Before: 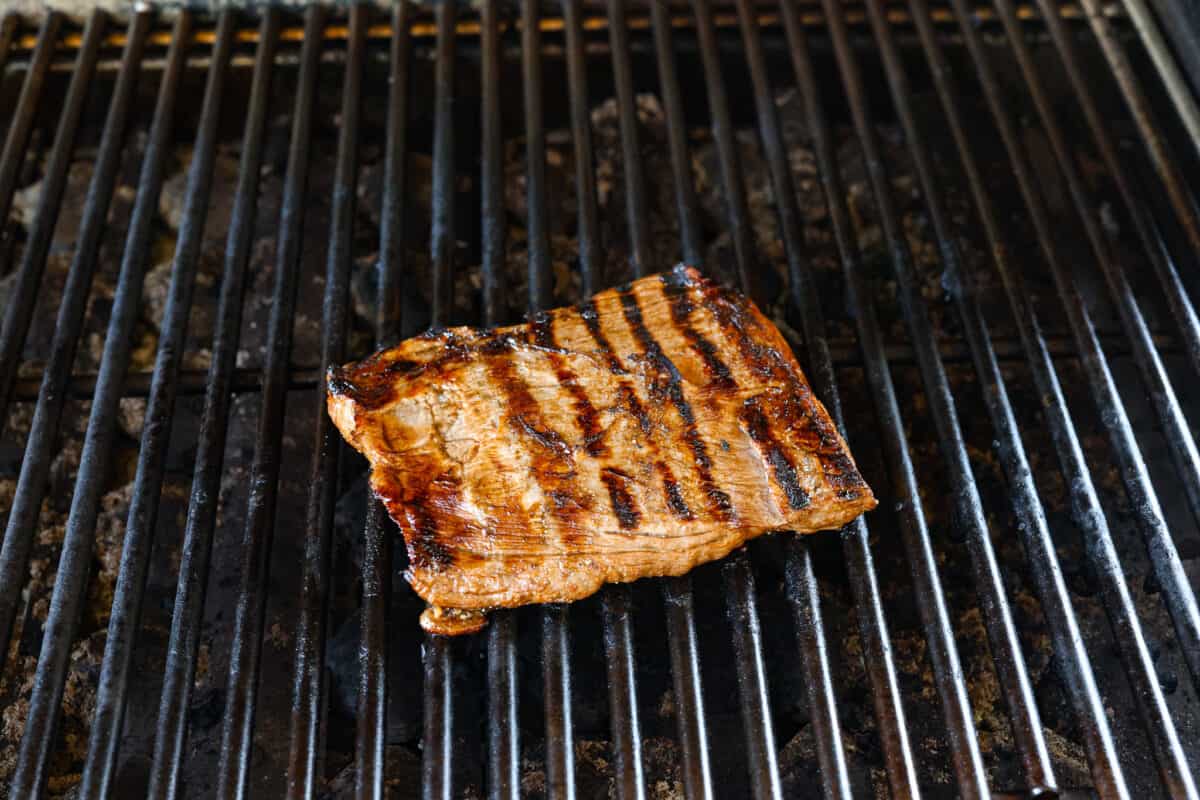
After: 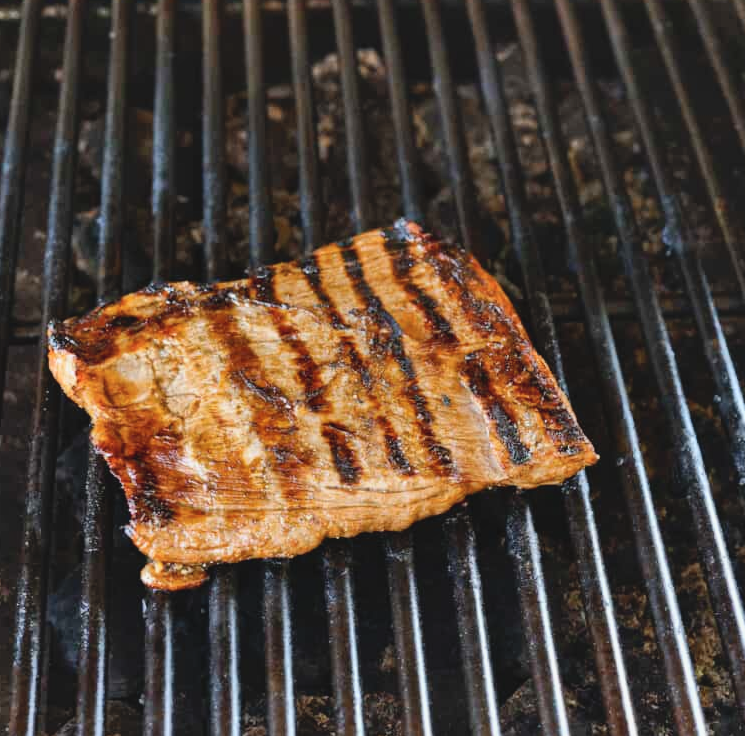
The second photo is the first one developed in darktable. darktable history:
contrast brightness saturation: contrast -0.095, saturation -0.088
tone equalizer: on, module defaults
shadows and highlights: soften with gaussian
crop and rotate: left 23.295%, top 5.639%, right 14.608%, bottom 2.281%
